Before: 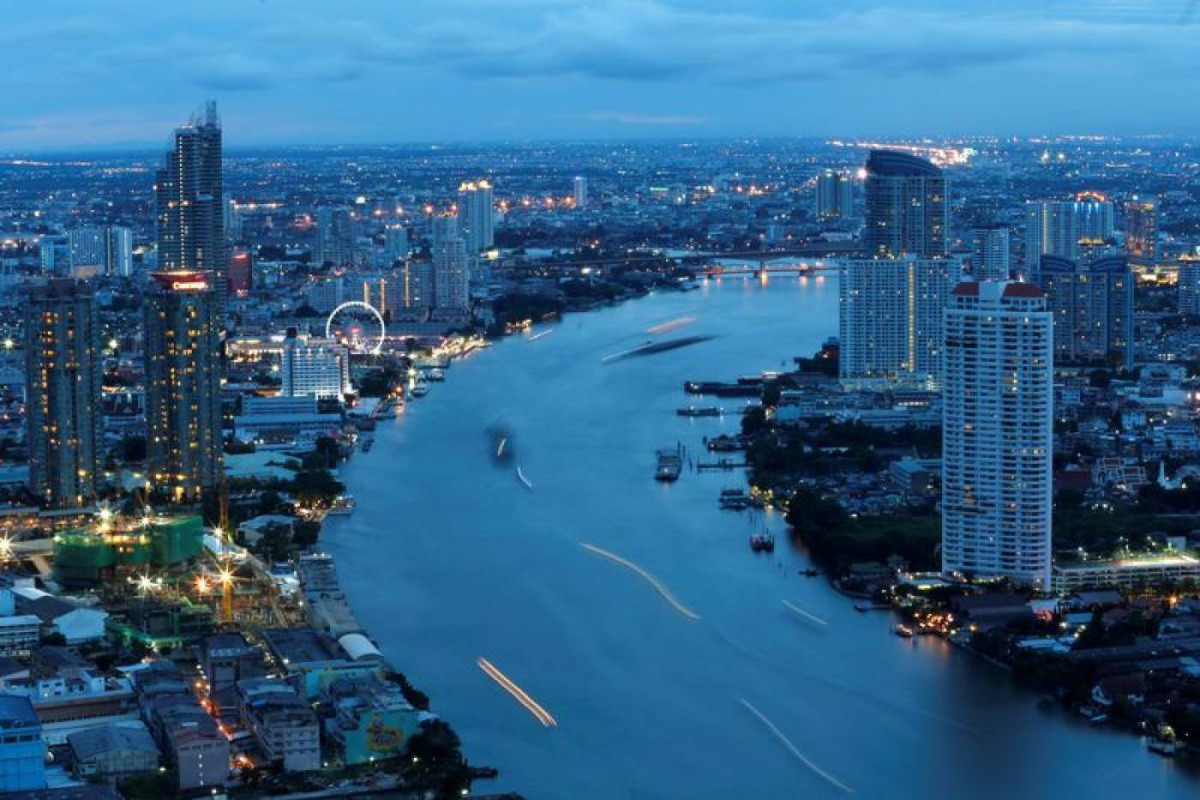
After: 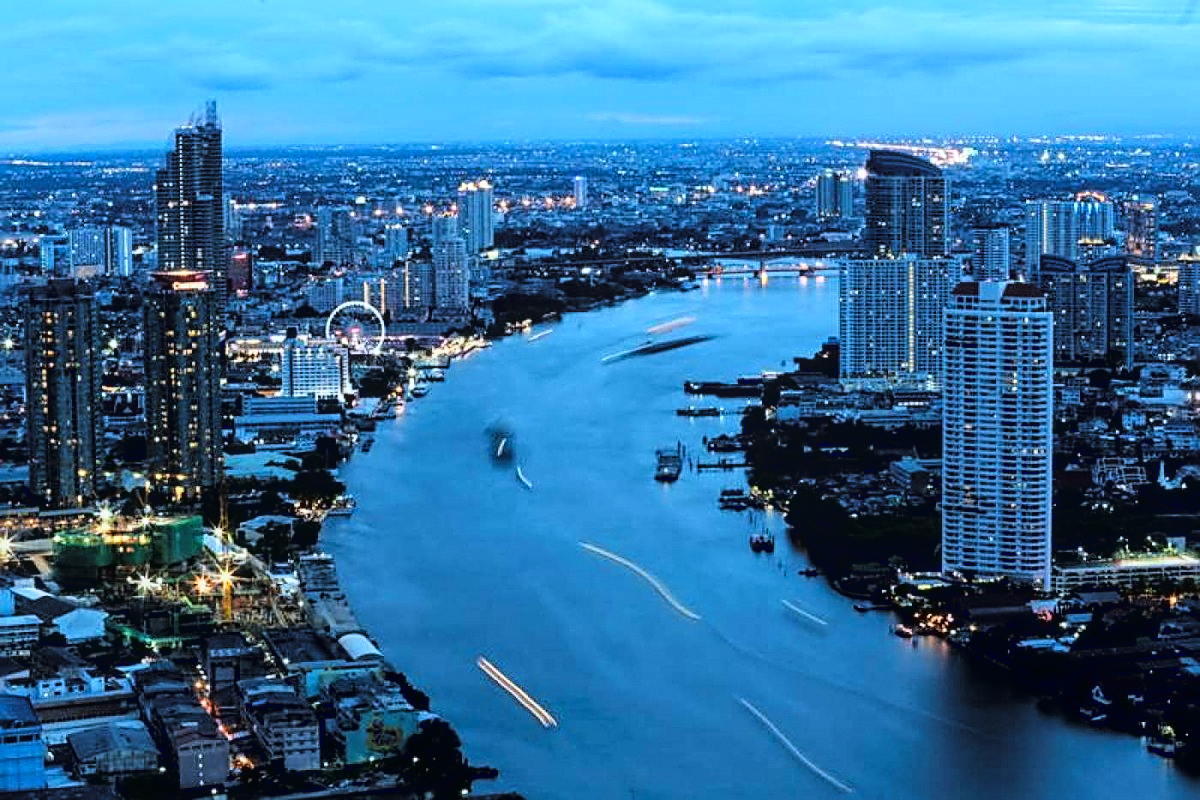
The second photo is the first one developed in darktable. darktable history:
sharpen: radius 2.543, amount 0.636
local contrast: detail 115%
tone curve: curves: ch0 [(0, 0.016) (0.11, 0.039) (0.259, 0.235) (0.383, 0.437) (0.499, 0.597) (0.733, 0.867) (0.843, 0.948) (1, 1)], color space Lab, linked channels, preserve colors none
white balance: red 0.967, blue 1.049
